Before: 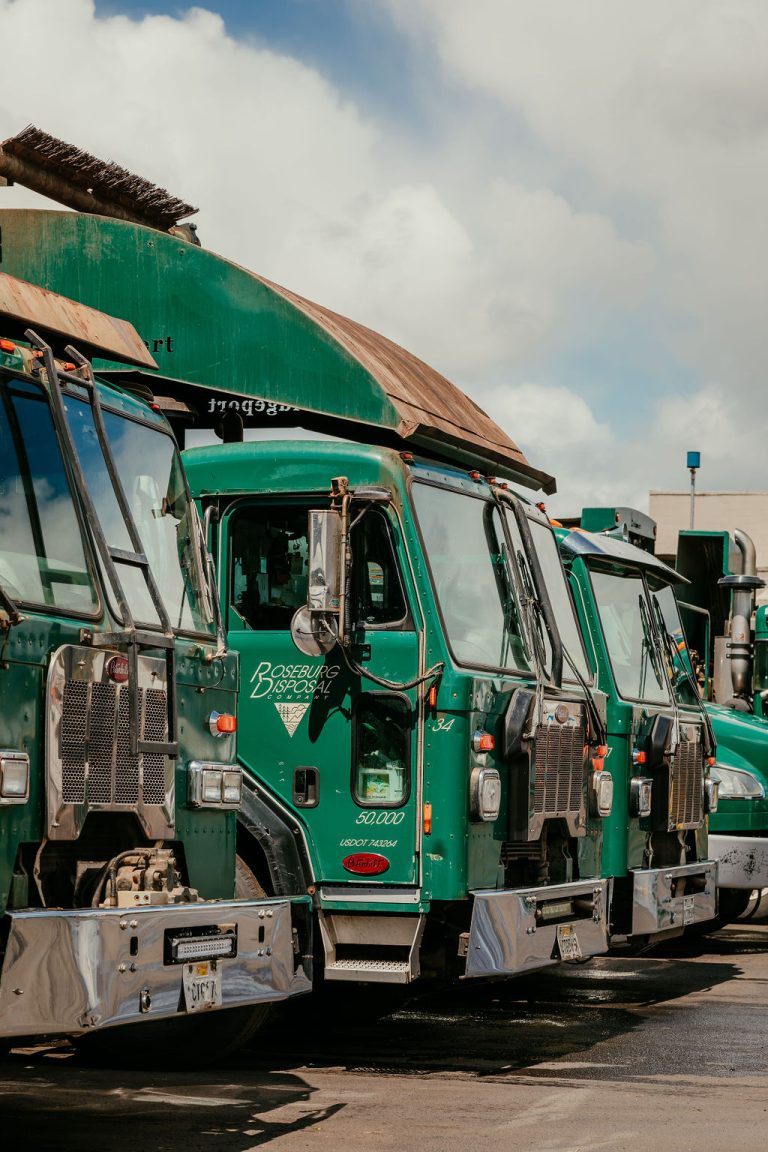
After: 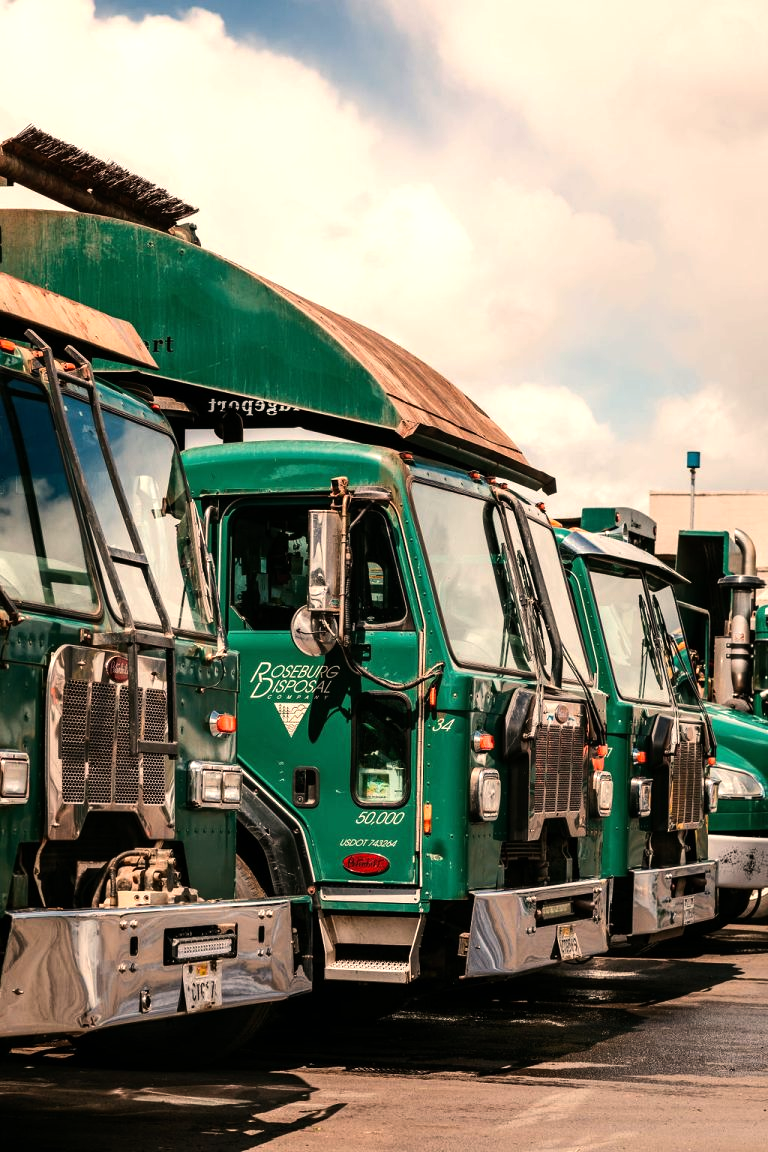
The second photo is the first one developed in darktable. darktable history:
white balance: red 1.127, blue 0.943
tone equalizer: -8 EV -0.75 EV, -7 EV -0.7 EV, -6 EV -0.6 EV, -5 EV -0.4 EV, -3 EV 0.4 EV, -2 EV 0.6 EV, -1 EV 0.7 EV, +0 EV 0.75 EV, edges refinement/feathering 500, mask exposure compensation -1.57 EV, preserve details no
